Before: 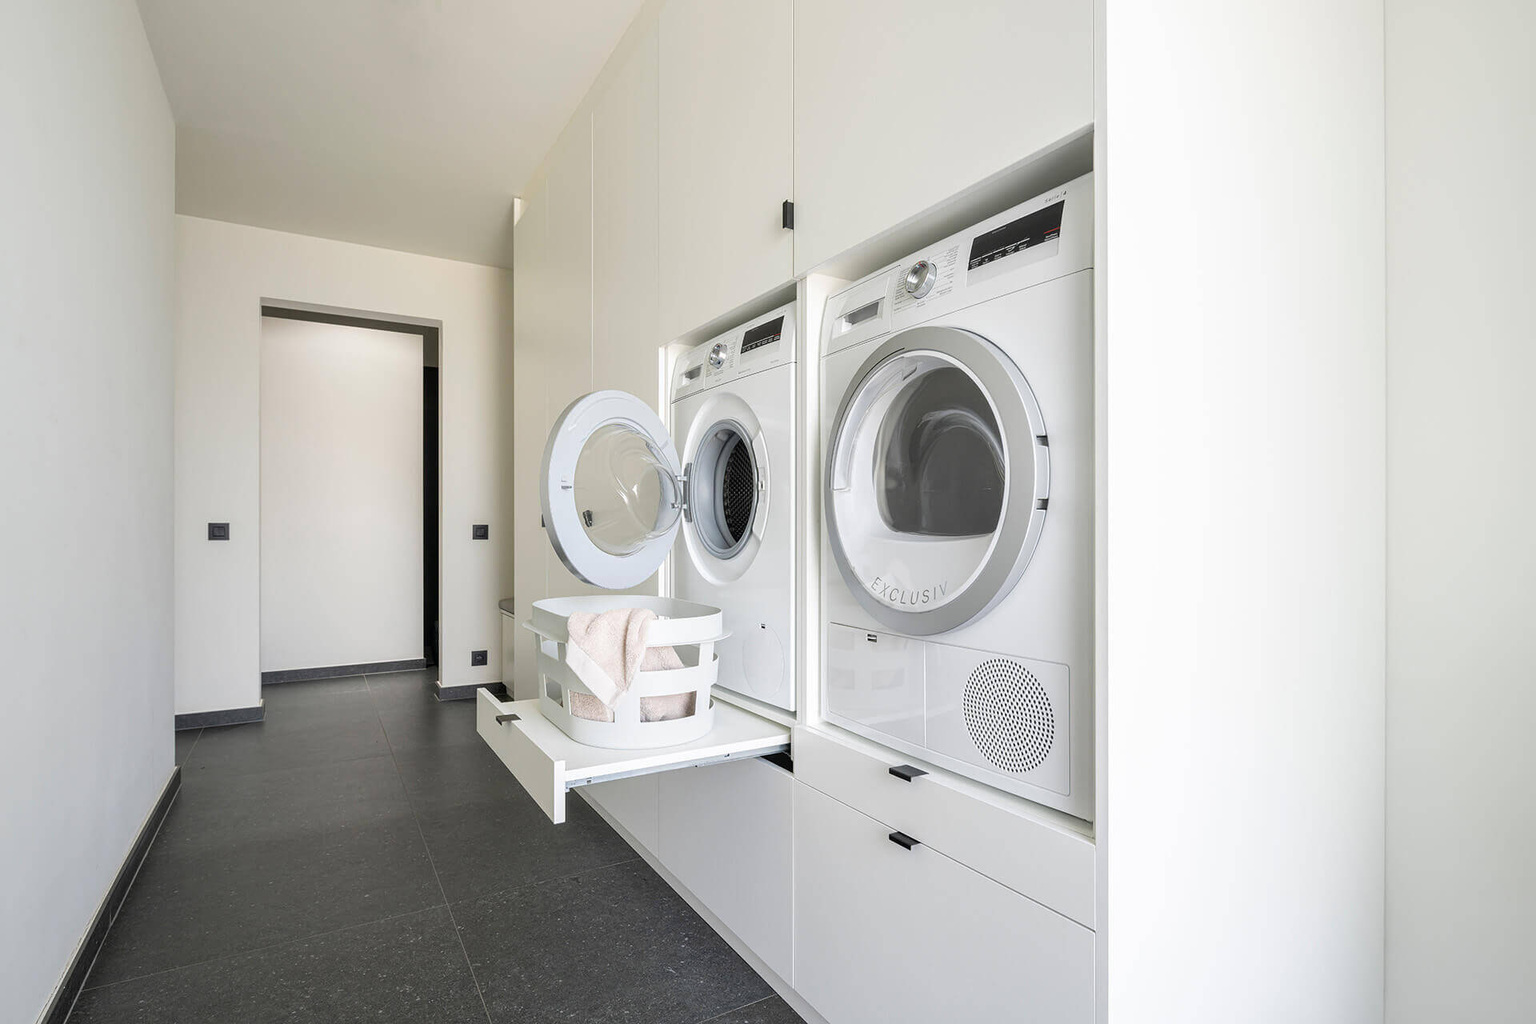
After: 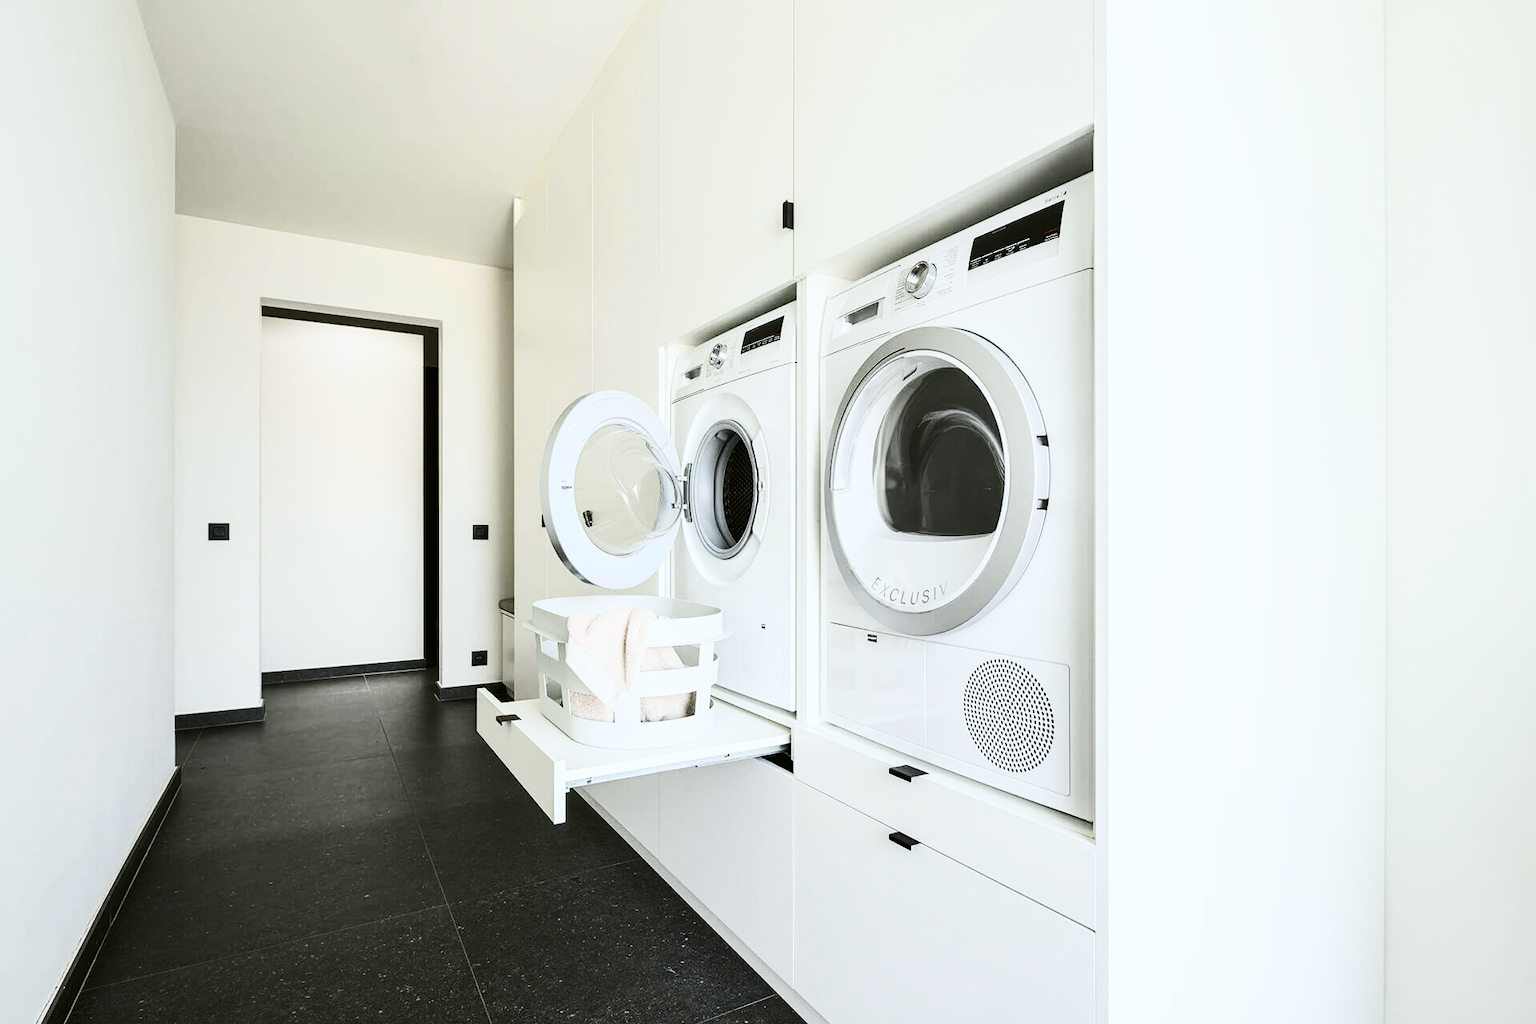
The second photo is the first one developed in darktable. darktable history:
white balance: red 0.967, blue 1.049
contrast brightness saturation: contrast 0.5, saturation -0.1
color balance: mode lift, gamma, gain (sRGB), lift [1.04, 1, 1, 0.97], gamma [1.01, 1, 1, 0.97], gain [0.96, 1, 1, 0.97]
